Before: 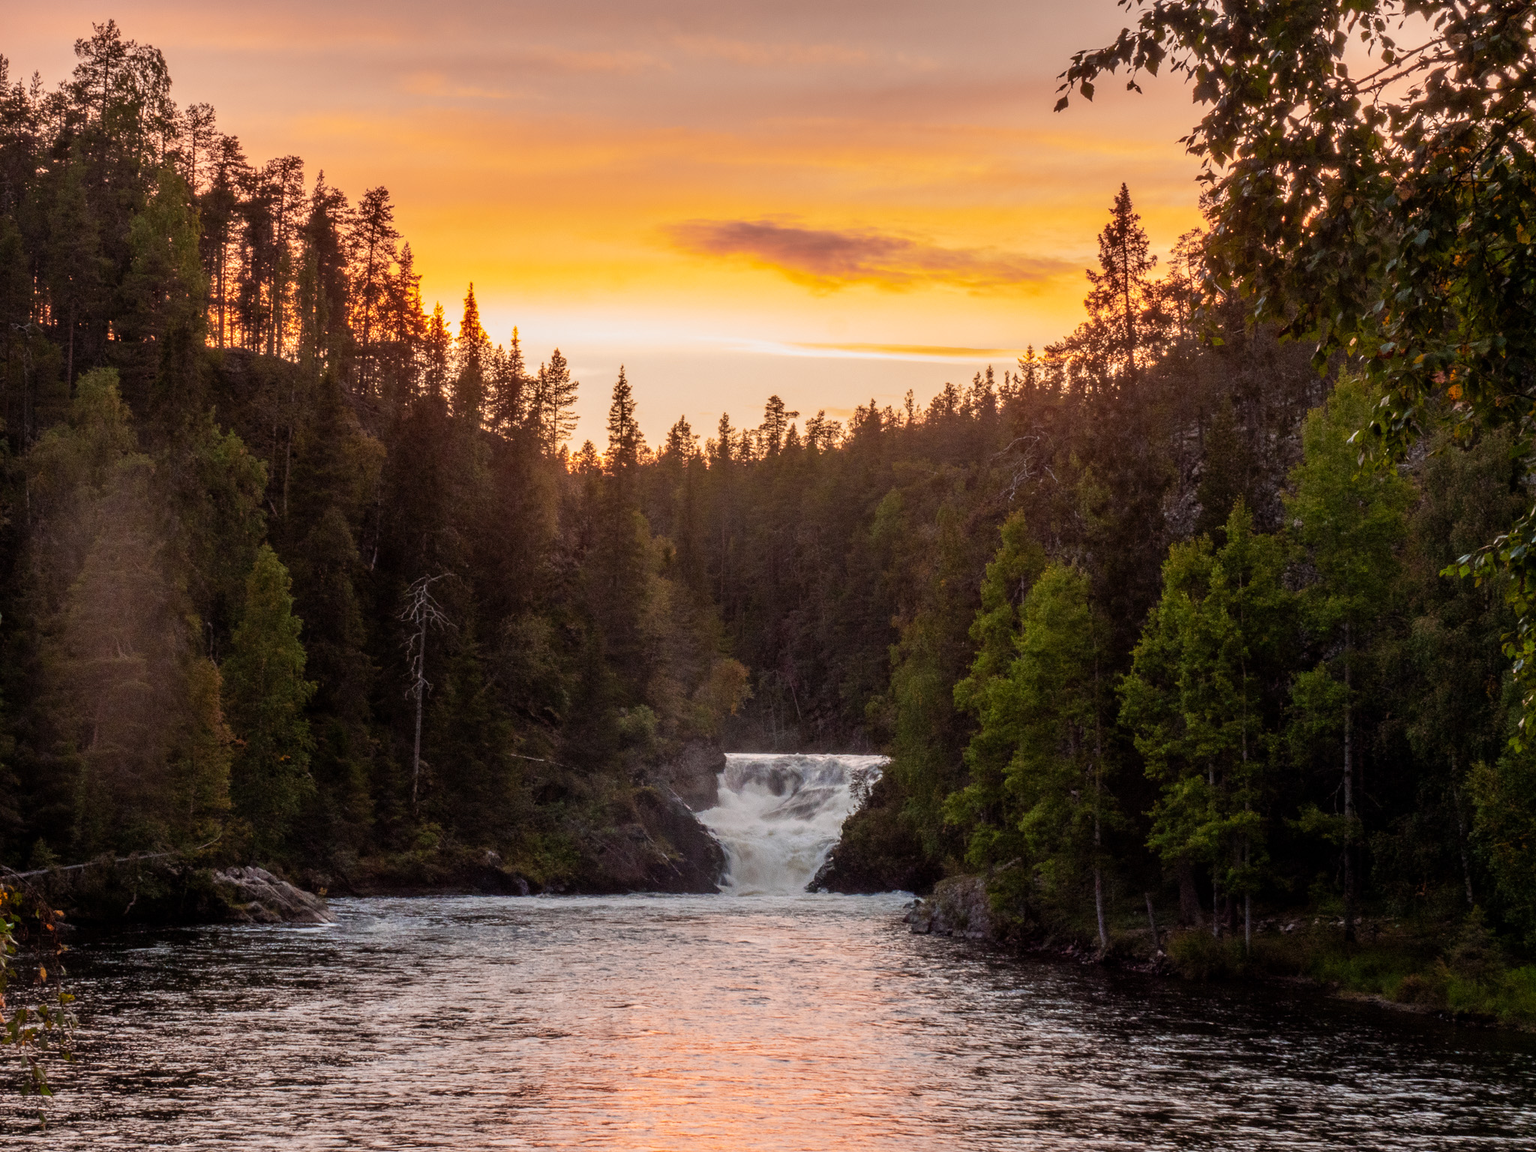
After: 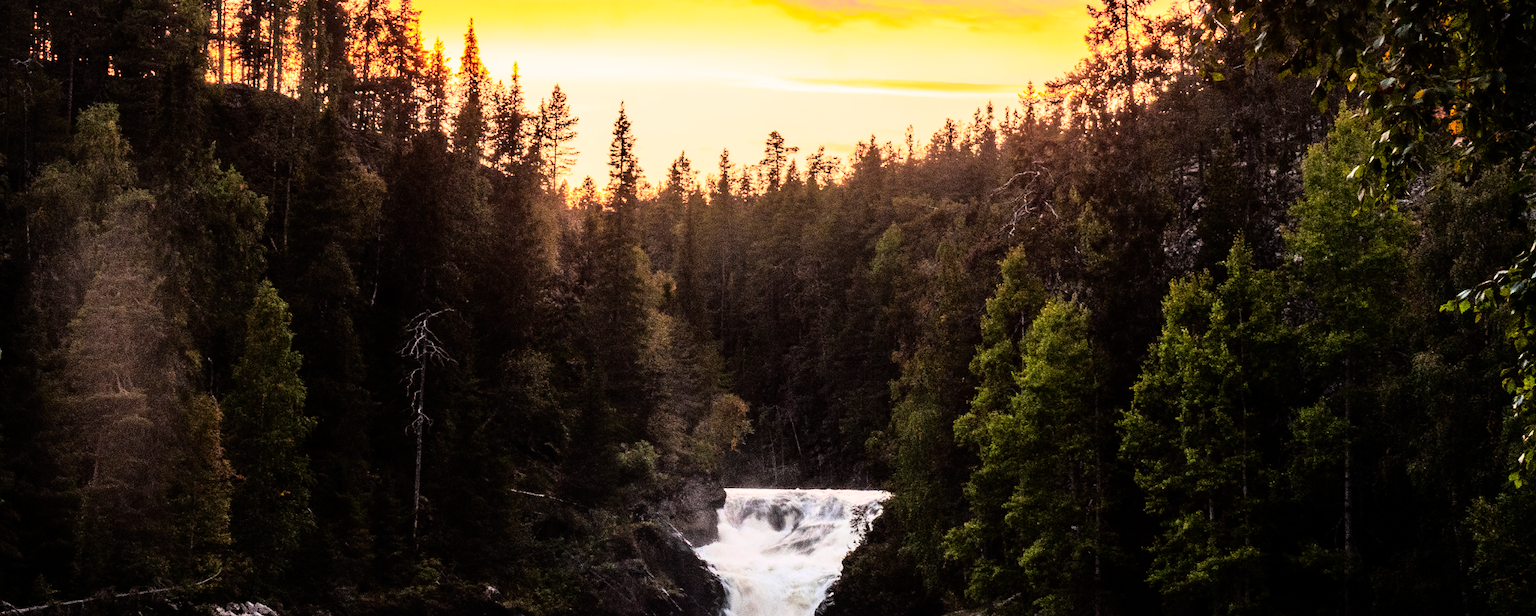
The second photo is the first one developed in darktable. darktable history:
rgb curve: curves: ch0 [(0, 0) (0.21, 0.15) (0.24, 0.21) (0.5, 0.75) (0.75, 0.96) (0.89, 0.99) (1, 1)]; ch1 [(0, 0.02) (0.21, 0.13) (0.25, 0.2) (0.5, 0.67) (0.75, 0.9) (0.89, 0.97) (1, 1)]; ch2 [(0, 0.02) (0.21, 0.13) (0.25, 0.2) (0.5, 0.67) (0.75, 0.9) (0.89, 0.97) (1, 1)], compensate middle gray true
crop and rotate: top 23.043%, bottom 23.437%
